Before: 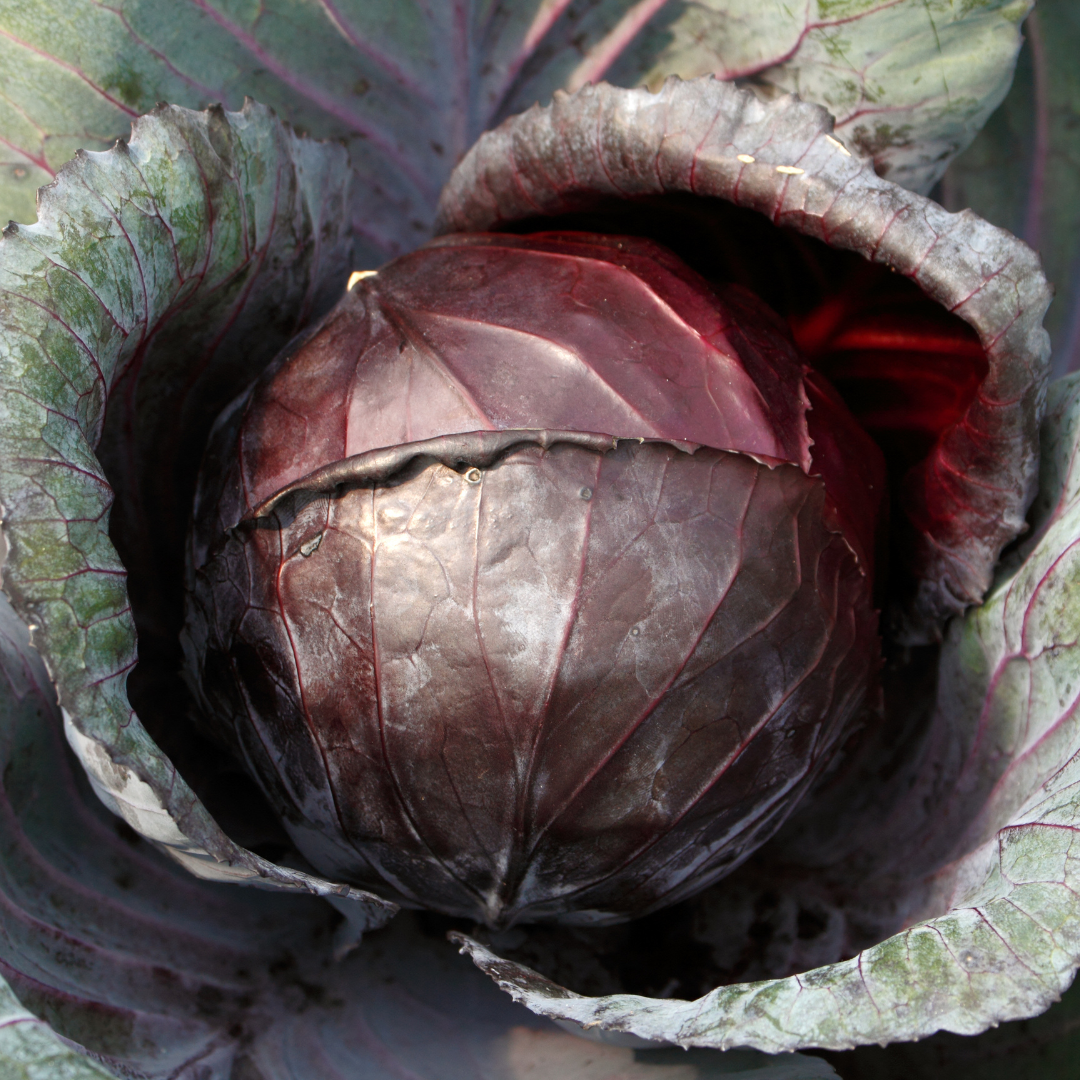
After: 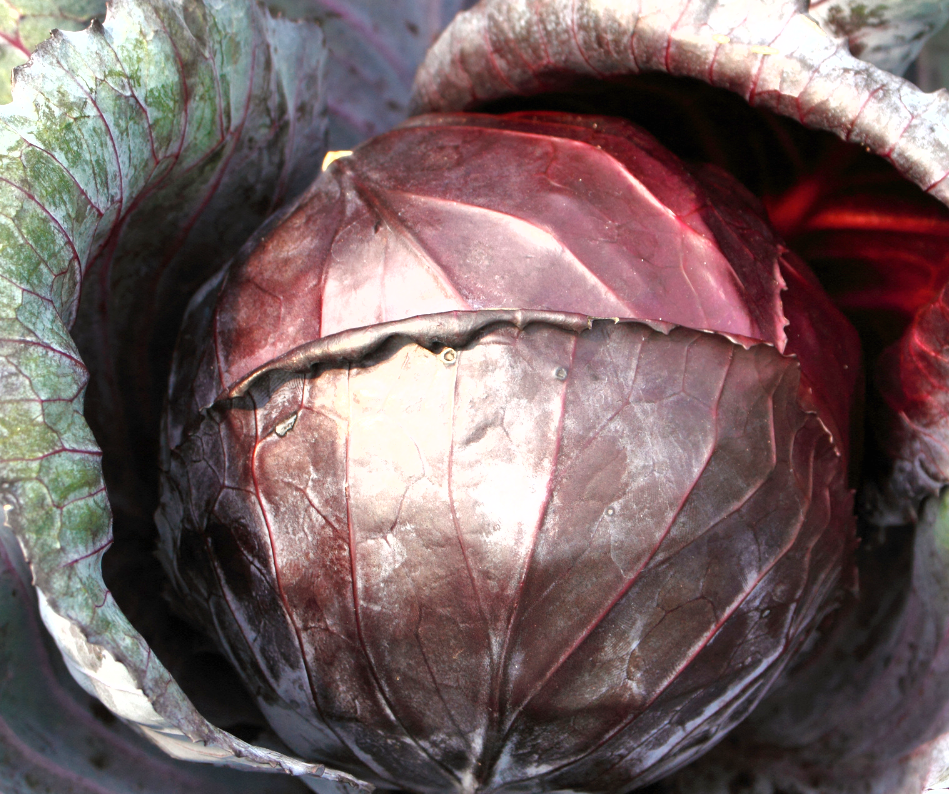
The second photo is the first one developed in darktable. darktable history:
crop and rotate: left 2.404%, top 11.217%, right 9.714%, bottom 15.205%
exposure: black level correction 0, exposure 1.001 EV, compensate highlight preservation false
shadows and highlights: low approximation 0.01, soften with gaussian
